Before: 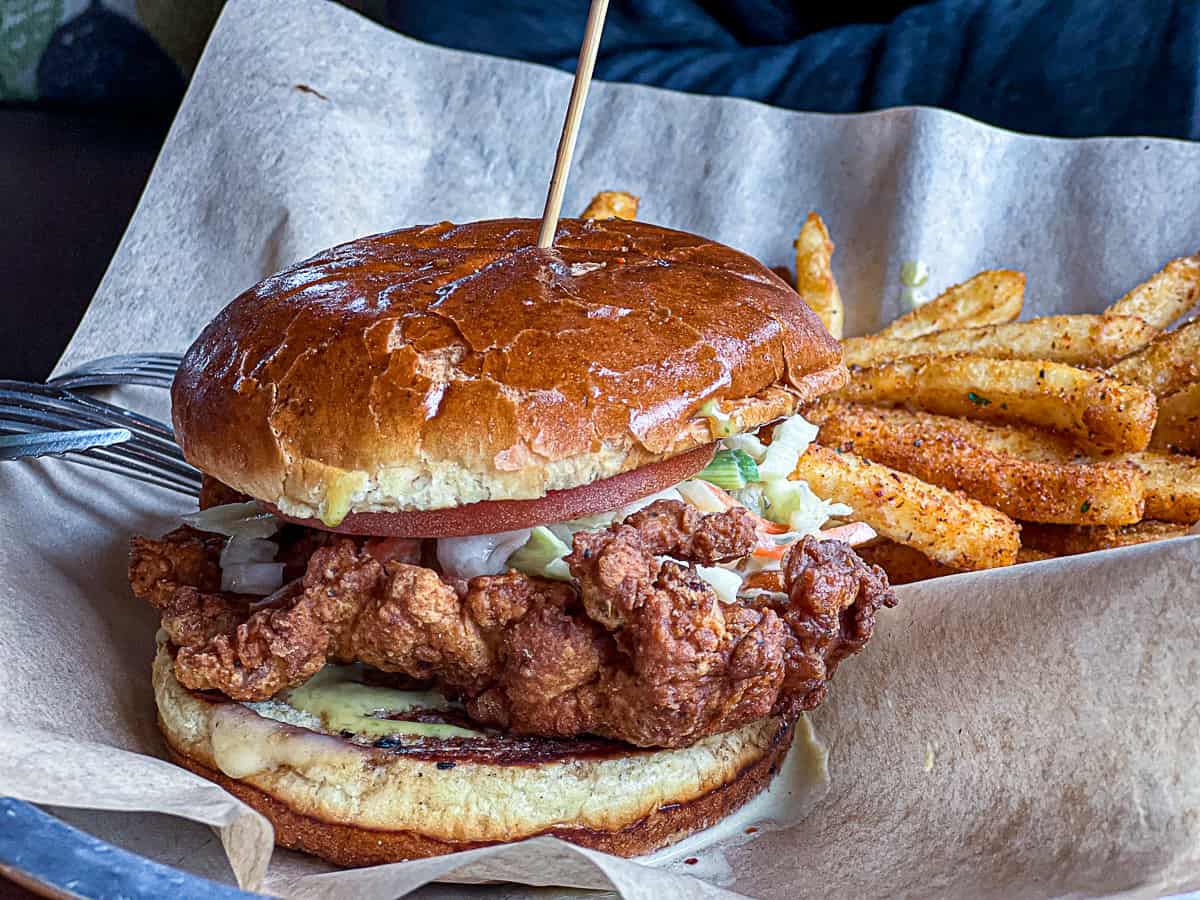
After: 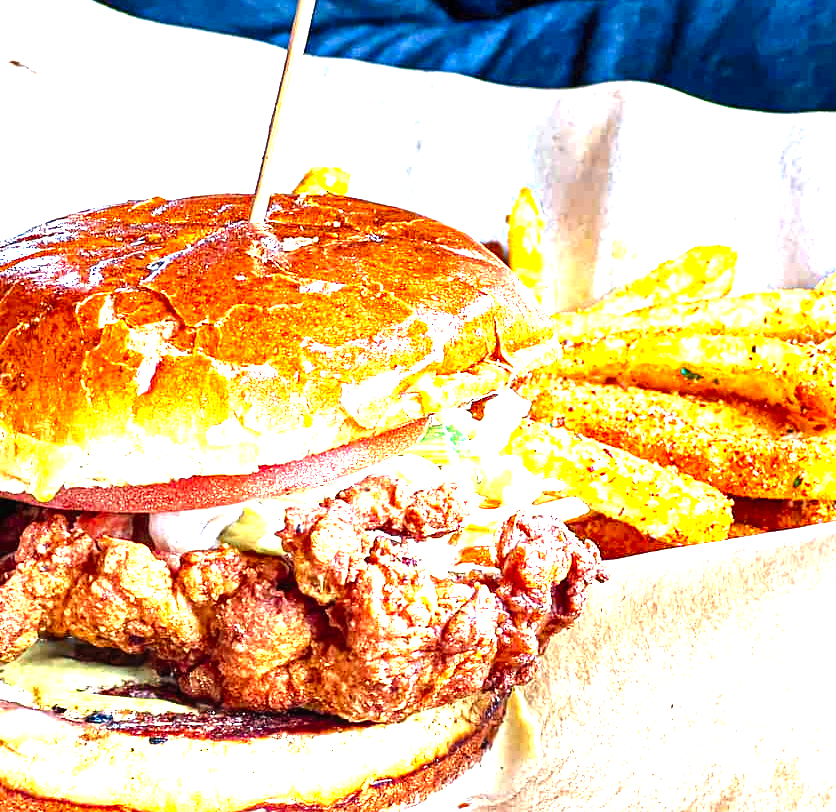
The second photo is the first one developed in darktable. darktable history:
color correction: highlights a* 1.32, highlights b* 17.65
levels: levels [0, 0.281, 0.562]
crop and rotate: left 24.039%, top 2.852%, right 6.222%, bottom 6.849%
contrast brightness saturation: contrast 0.203, brightness 0.156, saturation 0.218
tone equalizer: edges refinement/feathering 500, mask exposure compensation -1.57 EV, preserve details no
